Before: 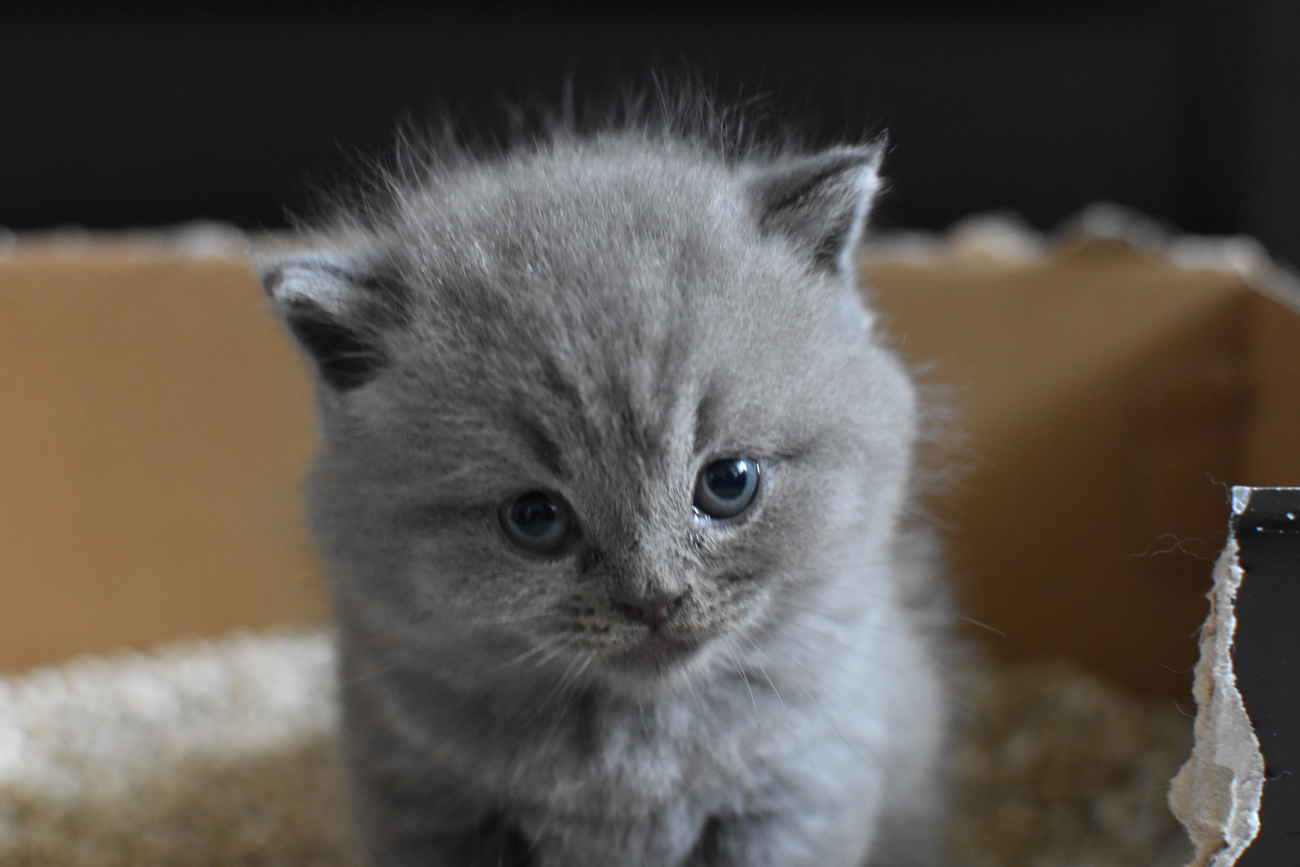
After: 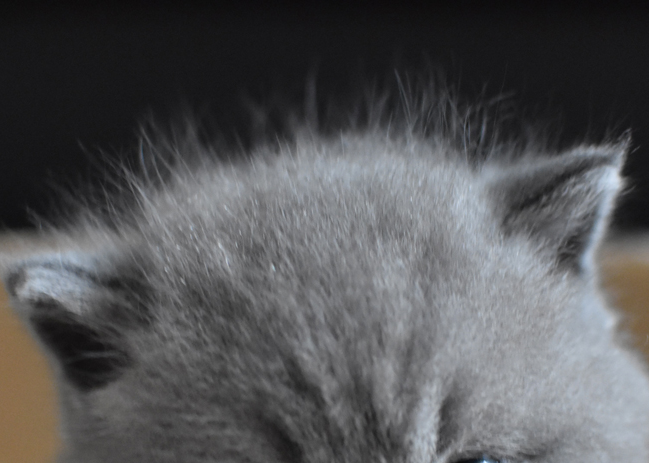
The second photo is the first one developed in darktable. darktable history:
crop: left 19.802%, right 30.258%, bottom 46.541%
